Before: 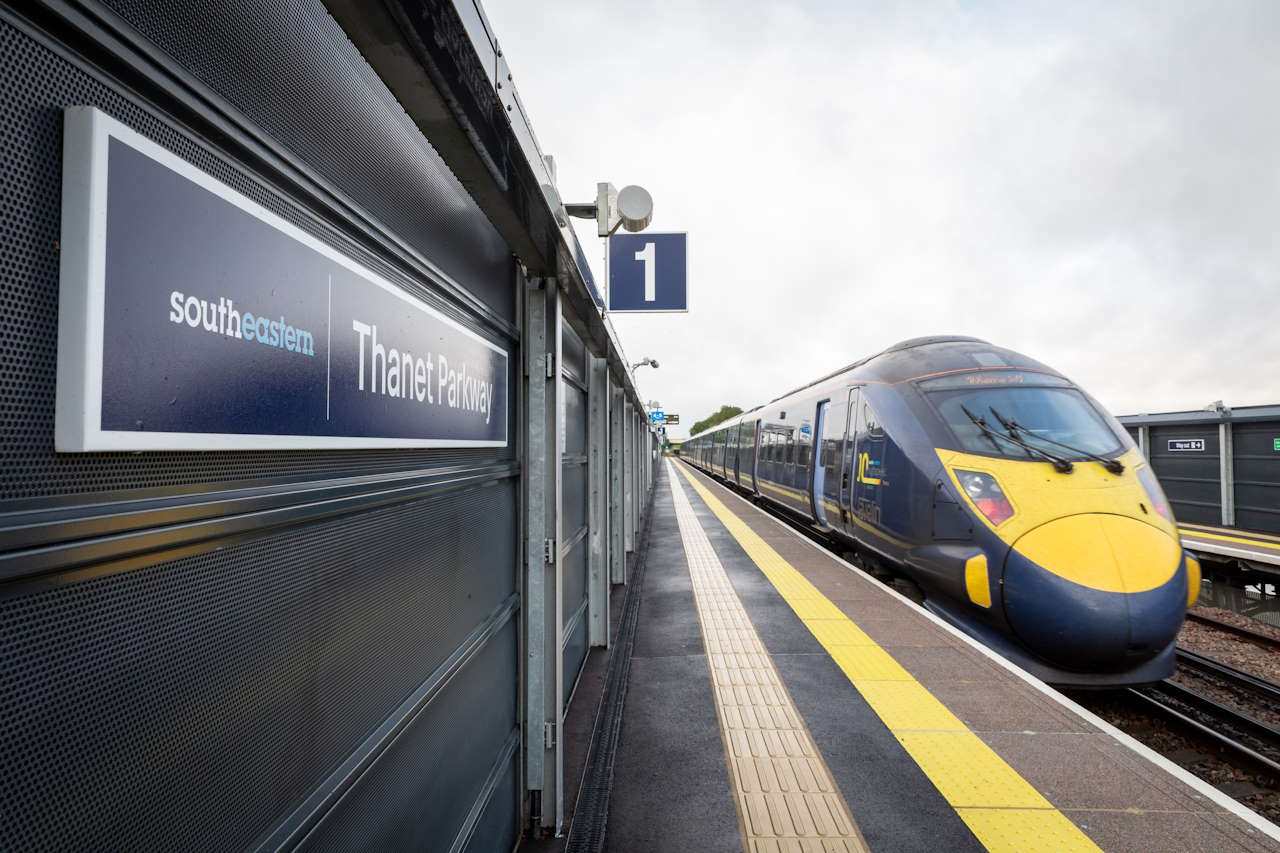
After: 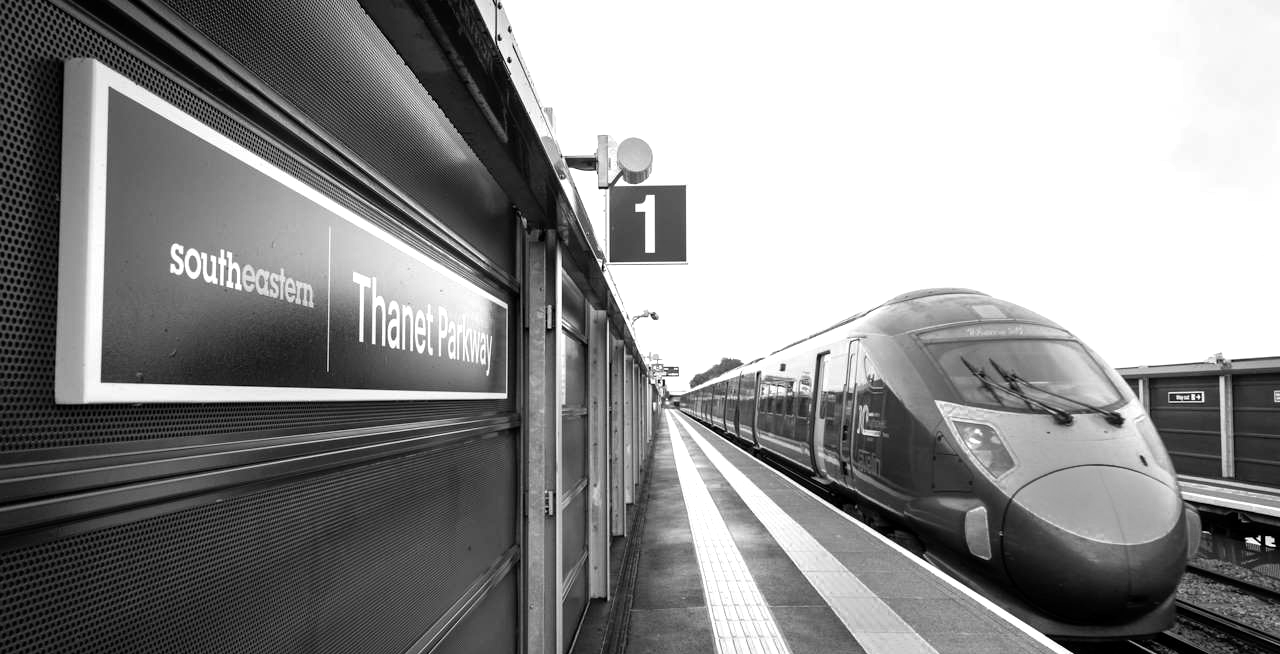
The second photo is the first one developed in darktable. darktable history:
crop: top 5.667%, bottom 17.637%
monochrome: a -11.7, b 1.62, size 0.5, highlights 0.38
color balance rgb: linear chroma grading › global chroma 10%, global vibrance 10%, contrast 15%, saturation formula JzAzBz (2021)
exposure: exposure 0.2 EV, compensate highlight preservation false
